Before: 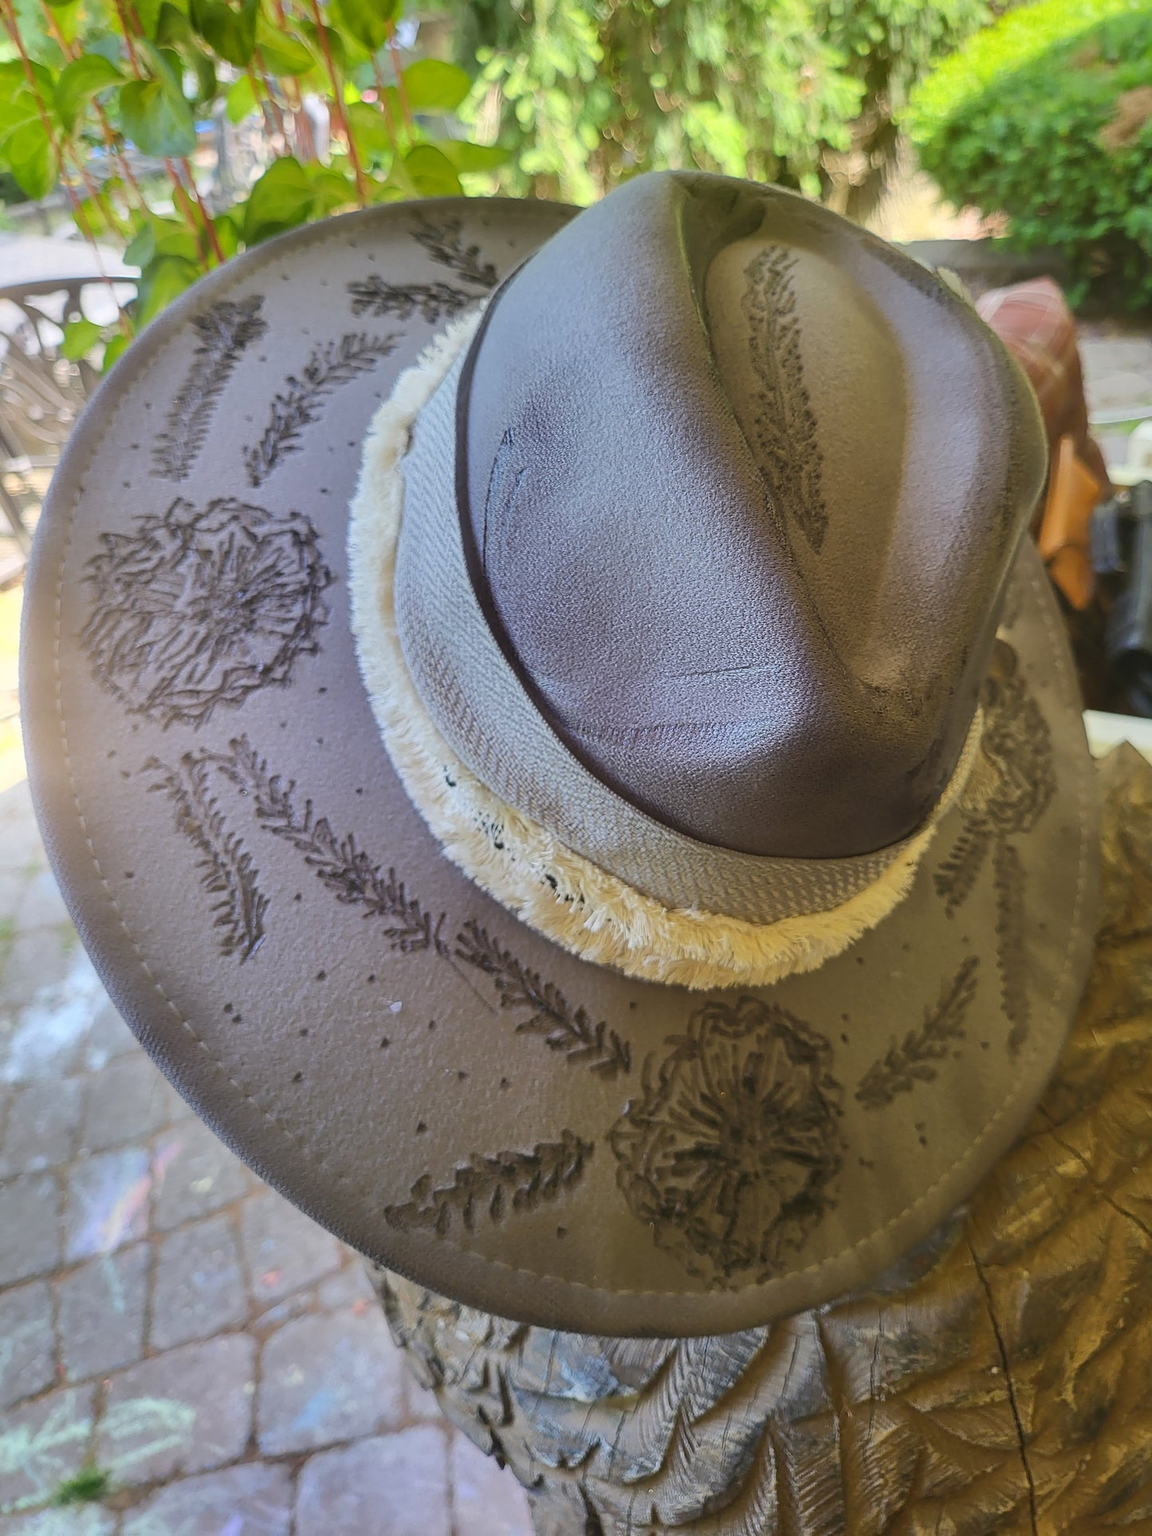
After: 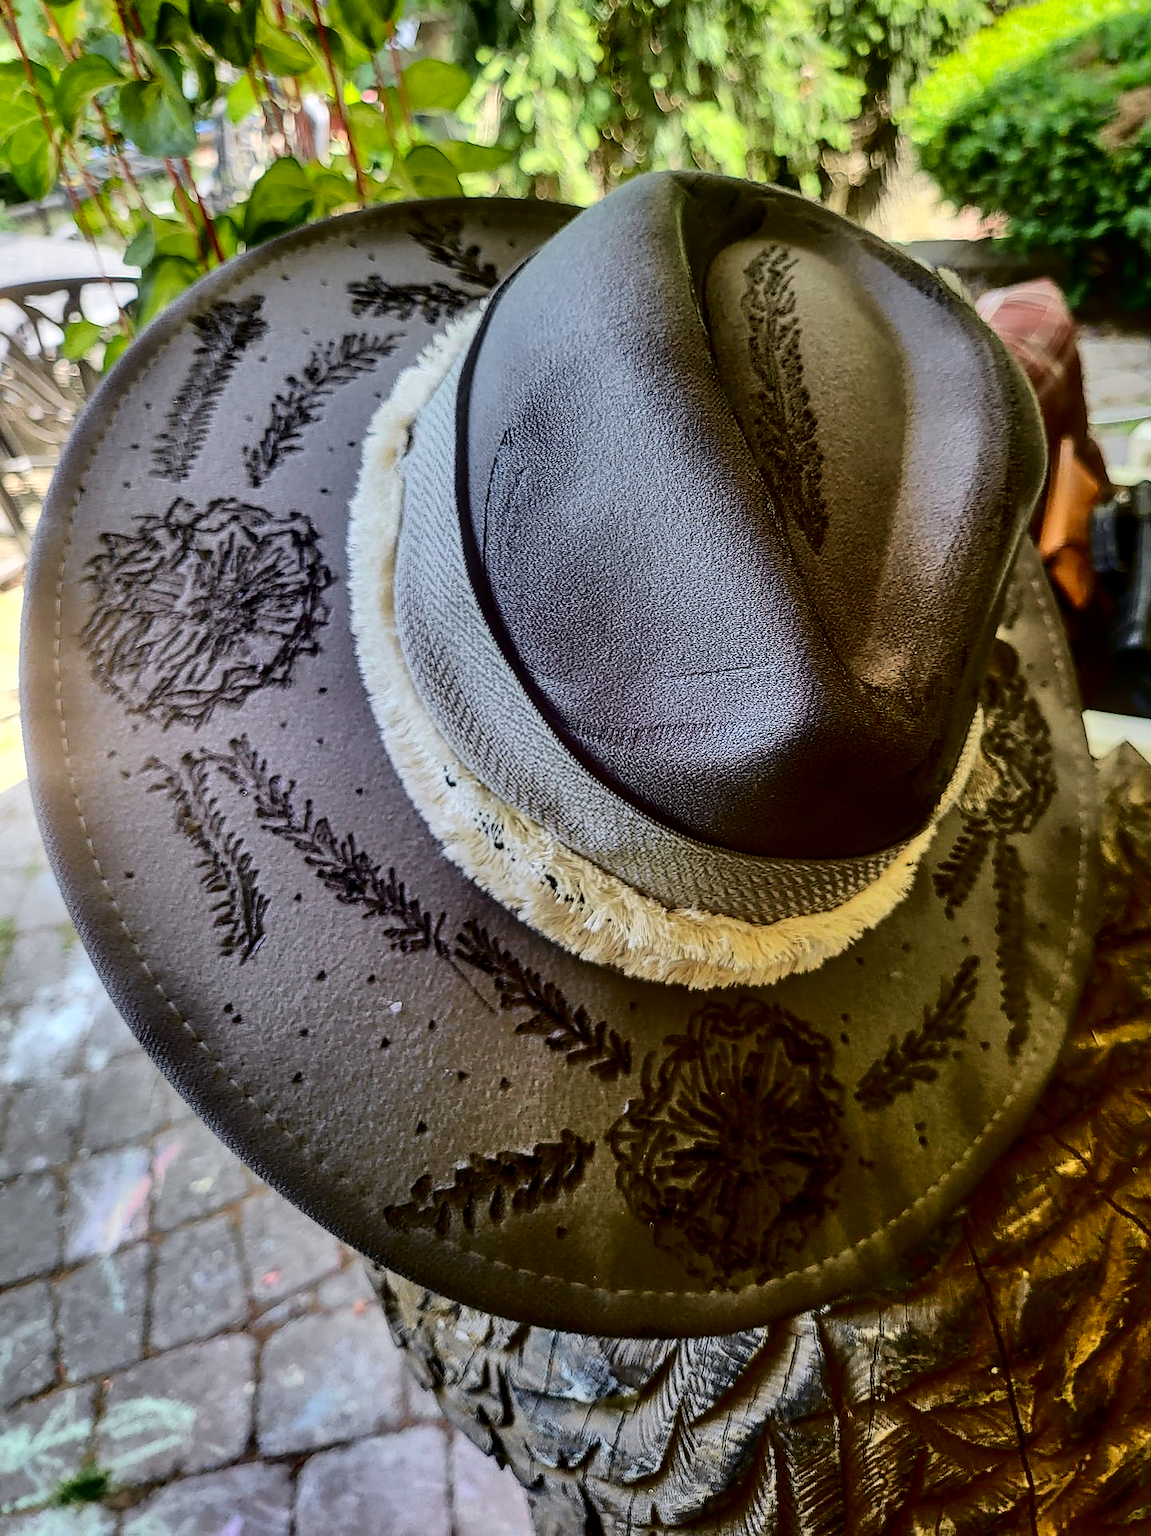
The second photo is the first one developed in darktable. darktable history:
contrast brightness saturation: contrast 0.19, brightness -0.228, saturation 0.117
sharpen: radius 0.972, amount 0.616
tone curve: curves: ch0 [(0.003, 0) (0.066, 0.017) (0.163, 0.09) (0.264, 0.238) (0.395, 0.421) (0.517, 0.56) (0.688, 0.743) (0.791, 0.814) (1, 1)]; ch1 [(0, 0) (0.164, 0.115) (0.337, 0.332) (0.39, 0.398) (0.464, 0.461) (0.501, 0.5) (0.507, 0.503) (0.534, 0.537) (0.577, 0.59) (0.652, 0.681) (0.733, 0.749) (0.811, 0.796) (1, 1)]; ch2 [(0, 0) (0.337, 0.382) (0.464, 0.476) (0.501, 0.502) (0.527, 0.54) (0.551, 0.565) (0.6, 0.59) (0.687, 0.675) (1, 1)], color space Lab, independent channels, preserve colors none
shadows and highlights: soften with gaussian
local contrast: on, module defaults
